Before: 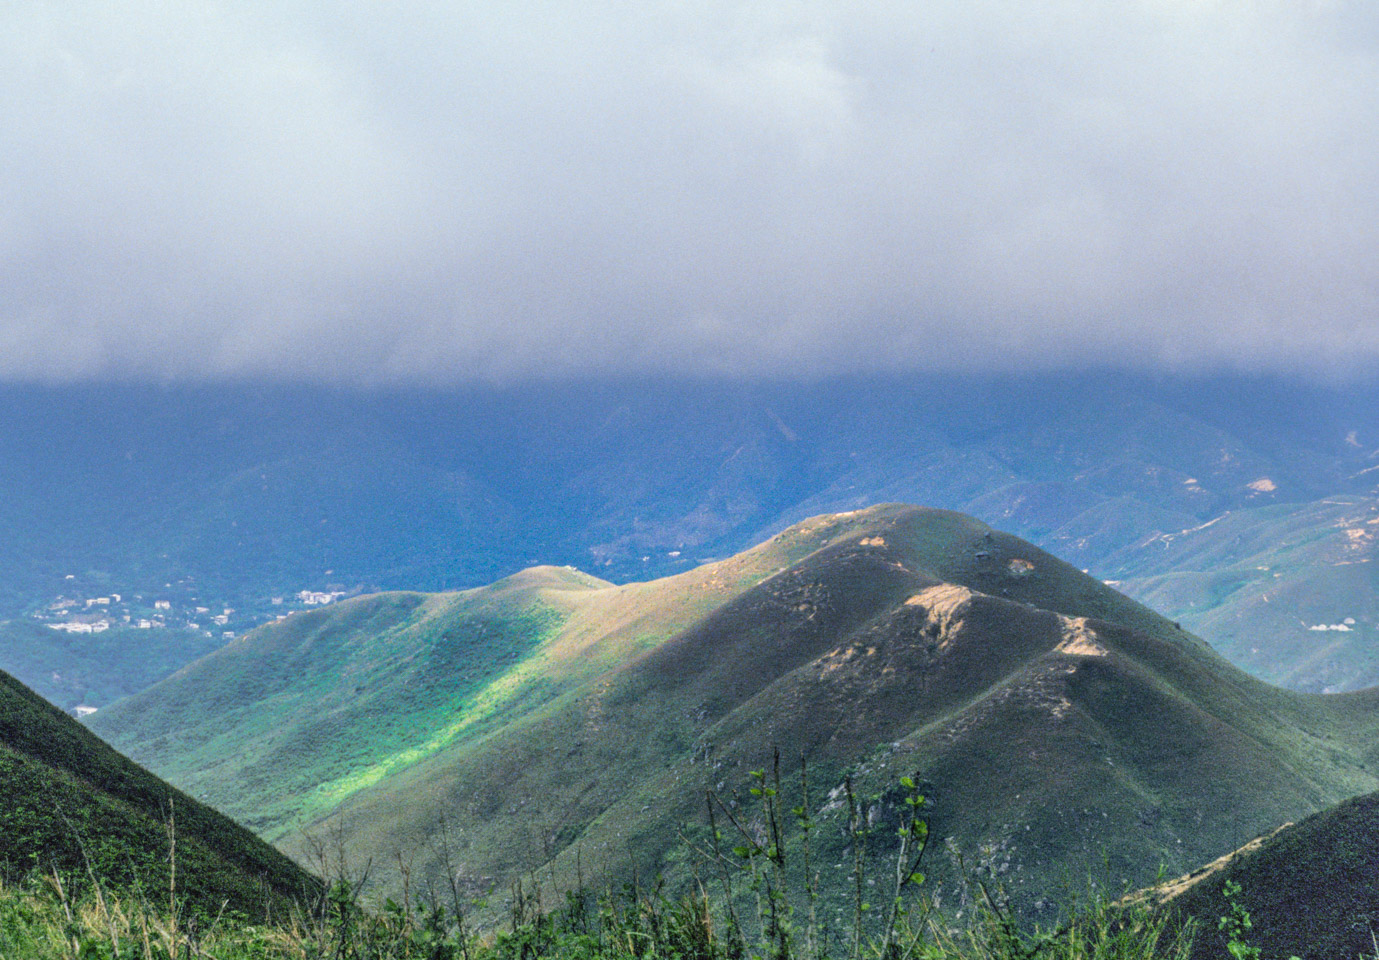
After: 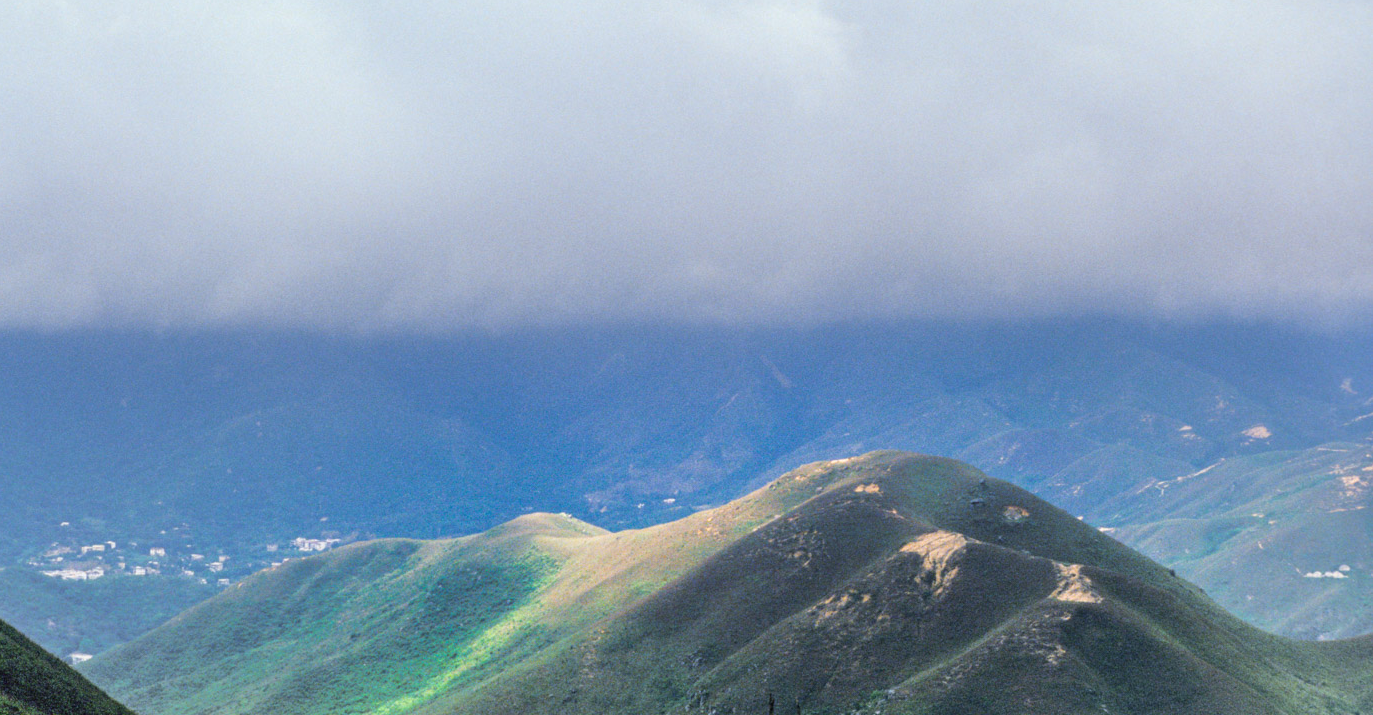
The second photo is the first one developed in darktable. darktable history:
crop: left 0.379%, top 5.567%, bottom 19.897%
color correction: highlights b* 0.047, saturation 0.979
